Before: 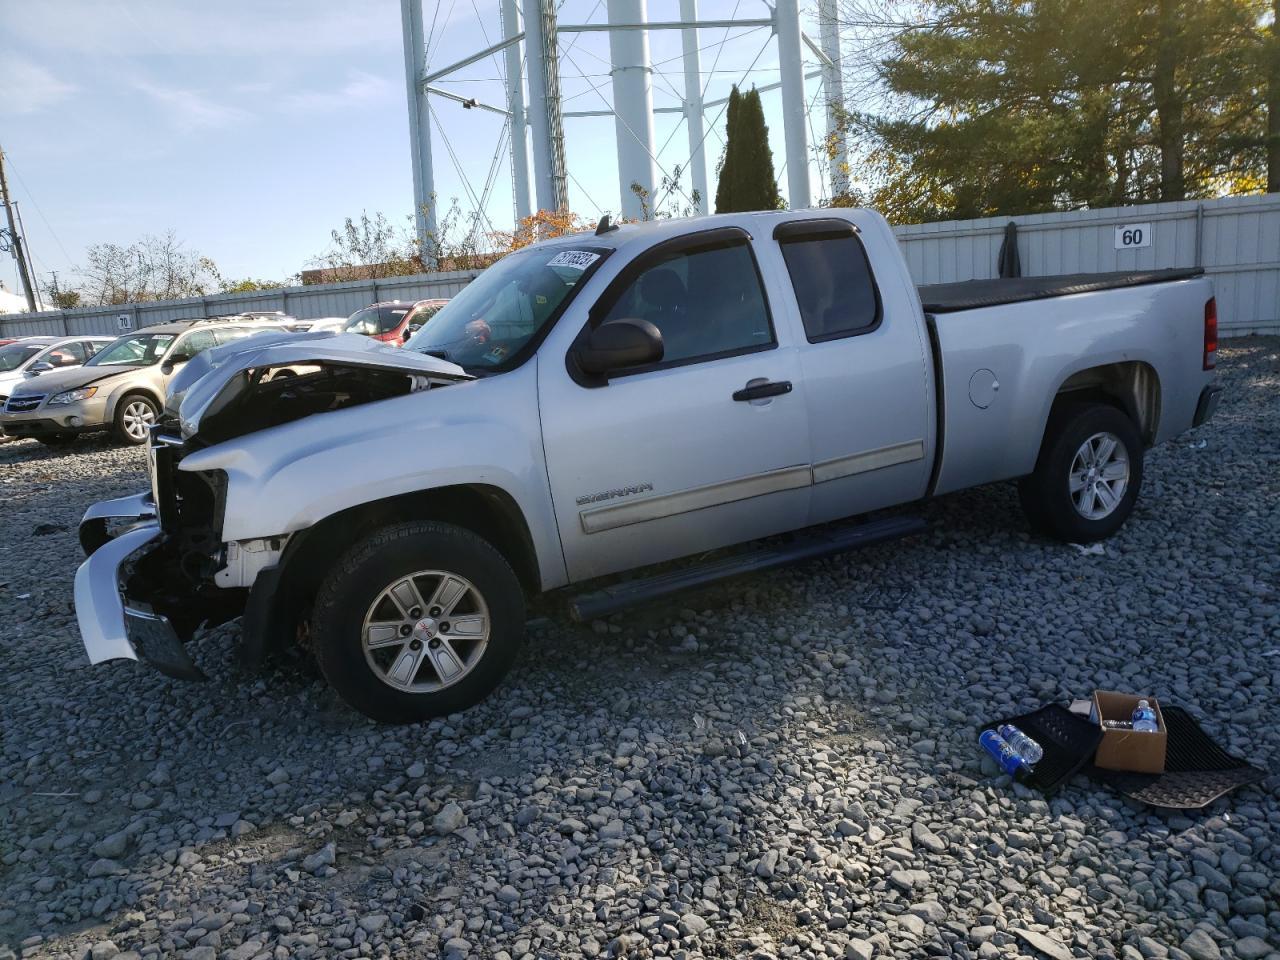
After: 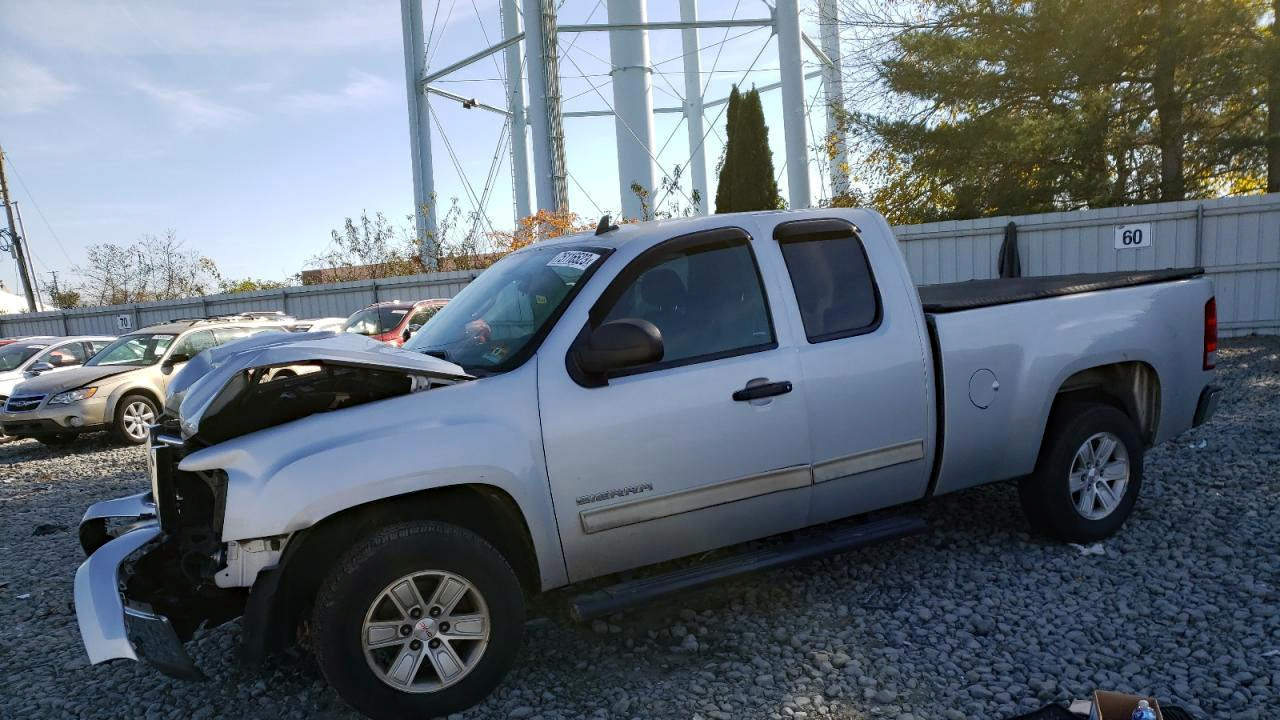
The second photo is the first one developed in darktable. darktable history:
crop: bottom 24.967%
haze removal: compatibility mode true, adaptive false
